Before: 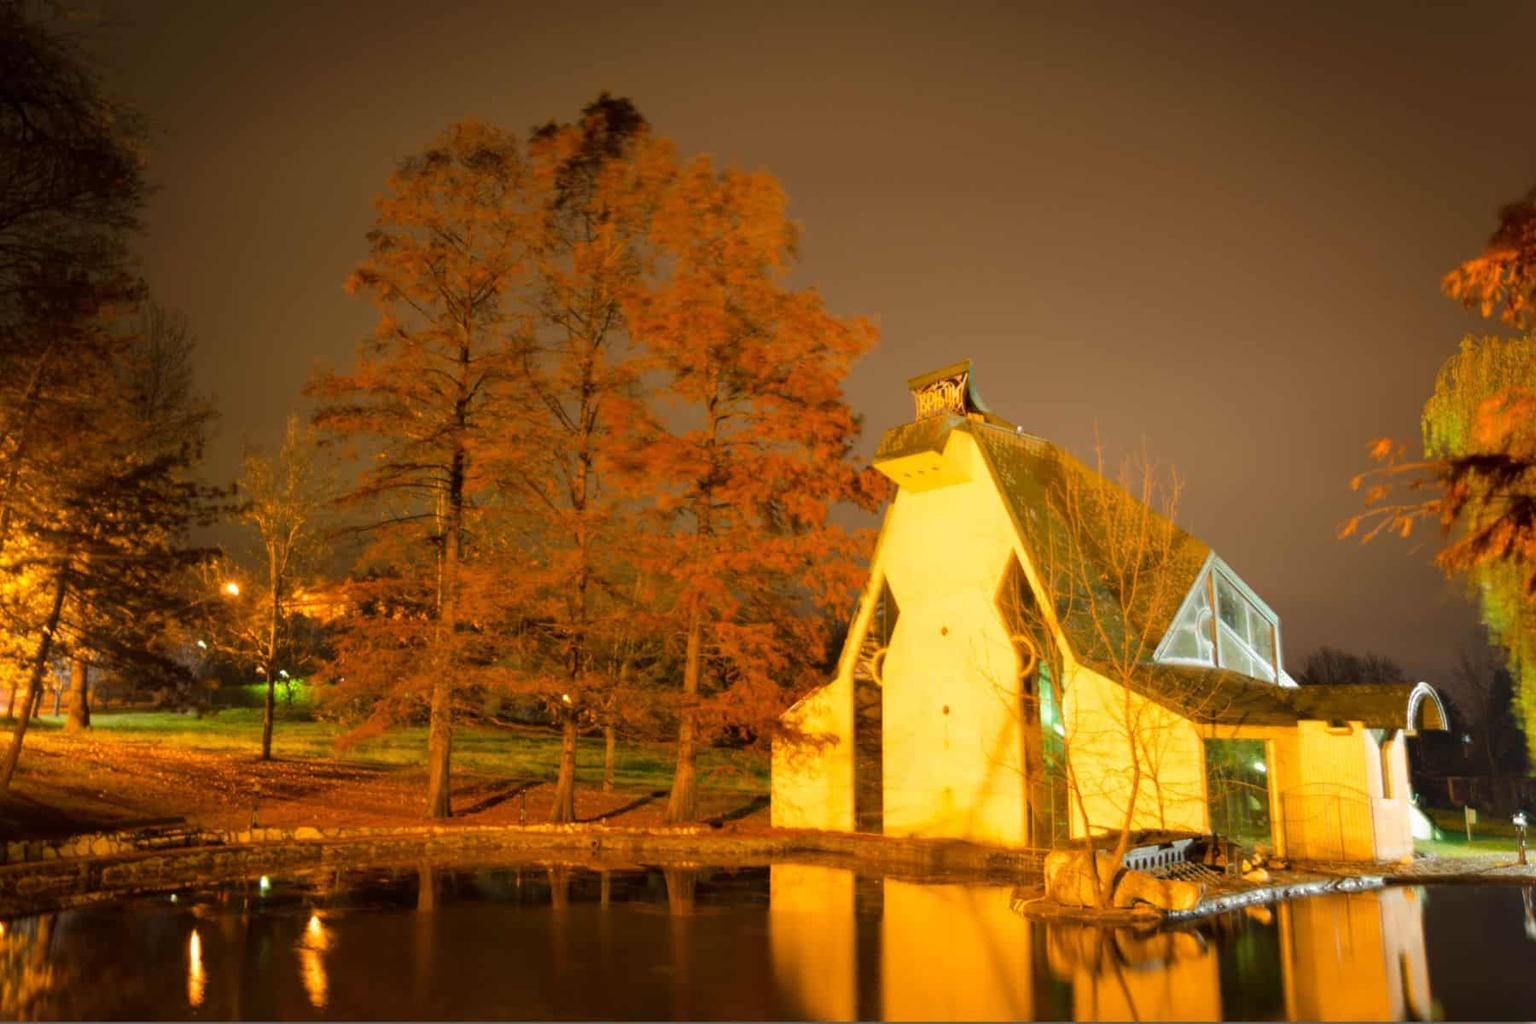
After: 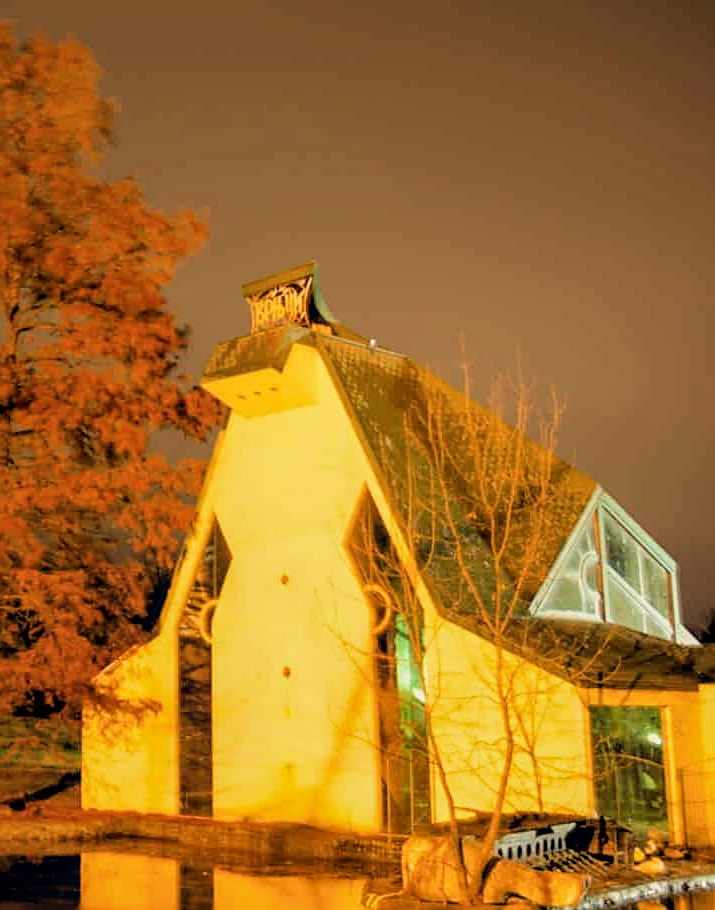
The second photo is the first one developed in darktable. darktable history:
local contrast: on, module defaults
white balance: red 1.029, blue 0.92
sharpen: on, module defaults
filmic rgb: black relative exposure -3.86 EV, white relative exposure 3.48 EV, hardness 2.63, contrast 1.103
crop: left 45.721%, top 13.393%, right 14.118%, bottom 10.01%
color correction: highlights a* 0.207, highlights b* 2.7, shadows a* -0.874, shadows b* -4.78
velvia: on, module defaults
